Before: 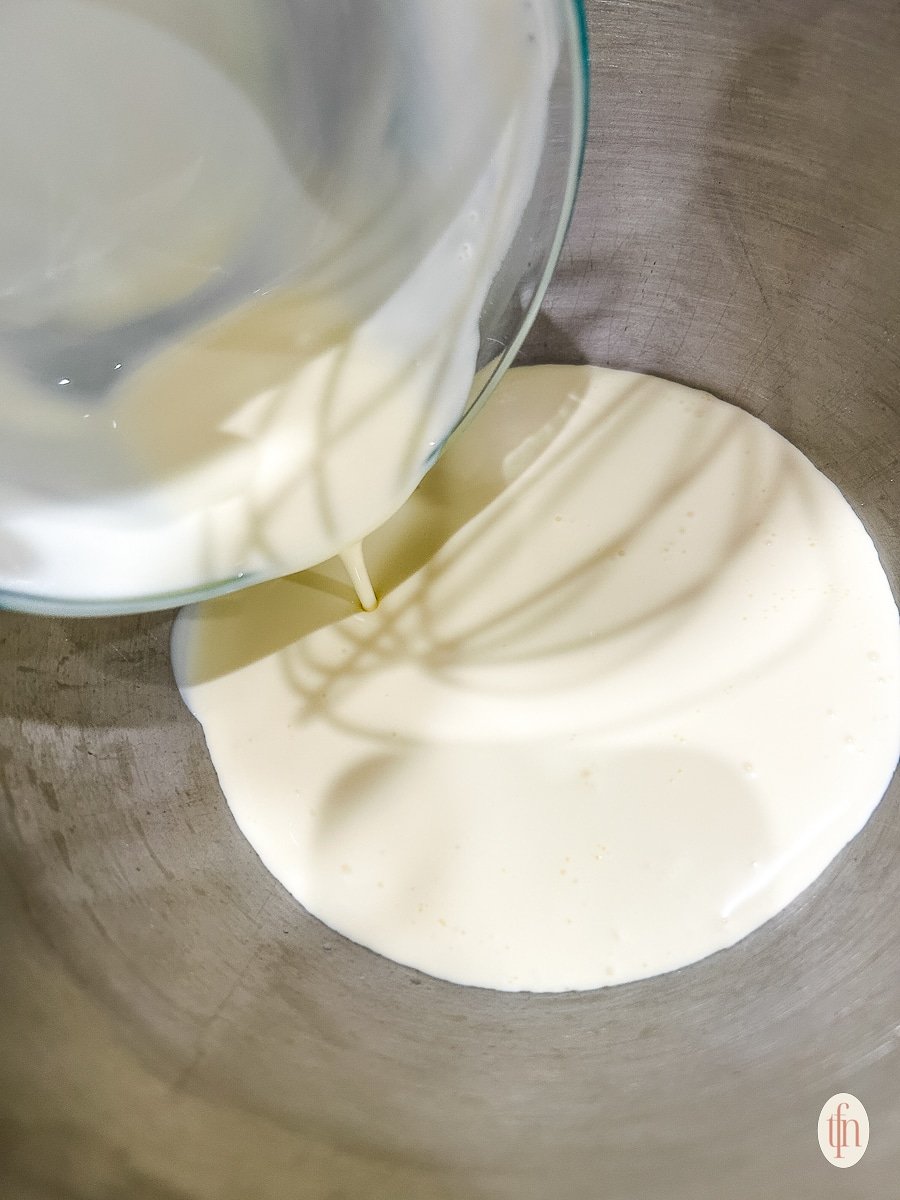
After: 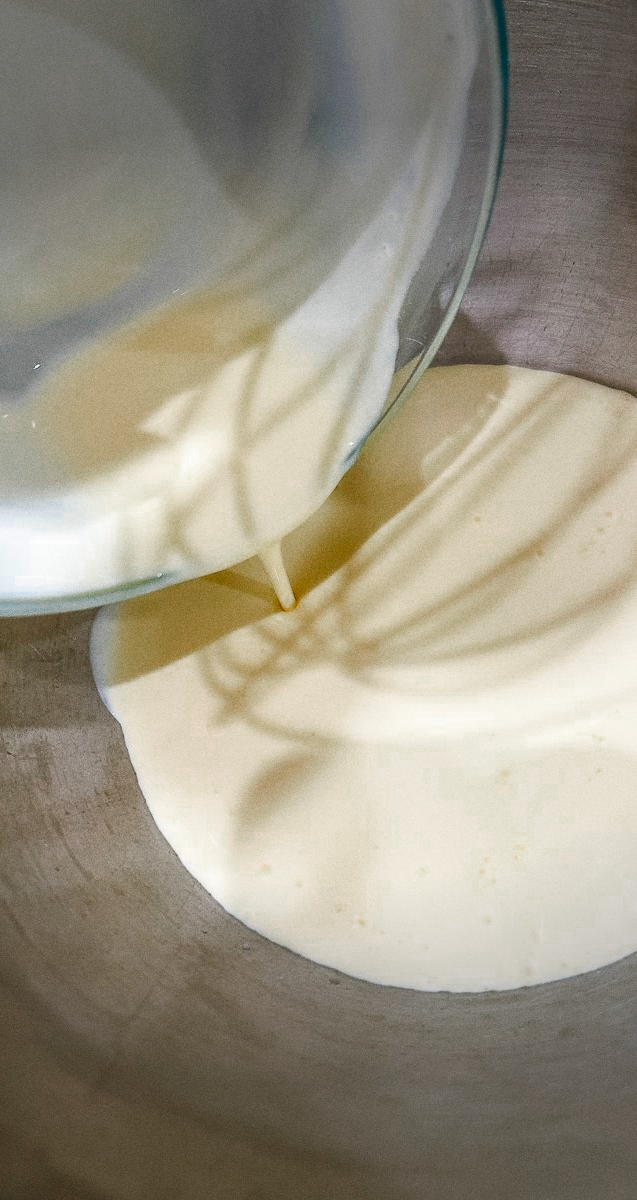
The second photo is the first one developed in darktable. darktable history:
crop and rotate: left 9.061%, right 20.142%
color zones: curves: ch0 [(0, 0.553) (0.123, 0.58) (0.23, 0.419) (0.468, 0.155) (0.605, 0.132) (0.723, 0.063) (0.833, 0.172) (0.921, 0.468)]; ch1 [(0.025, 0.645) (0.229, 0.584) (0.326, 0.551) (0.537, 0.446) (0.599, 0.911) (0.708, 1) (0.805, 0.944)]; ch2 [(0.086, 0.468) (0.254, 0.464) (0.638, 0.564) (0.702, 0.592) (0.768, 0.564)]
grain: on, module defaults
rgb curve: curves: ch0 [(0, 0) (0.053, 0.068) (0.122, 0.128) (1, 1)]
vignetting: fall-off start 70.97%, brightness -0.584, saturation -0.118, width/height ratio 1.333
